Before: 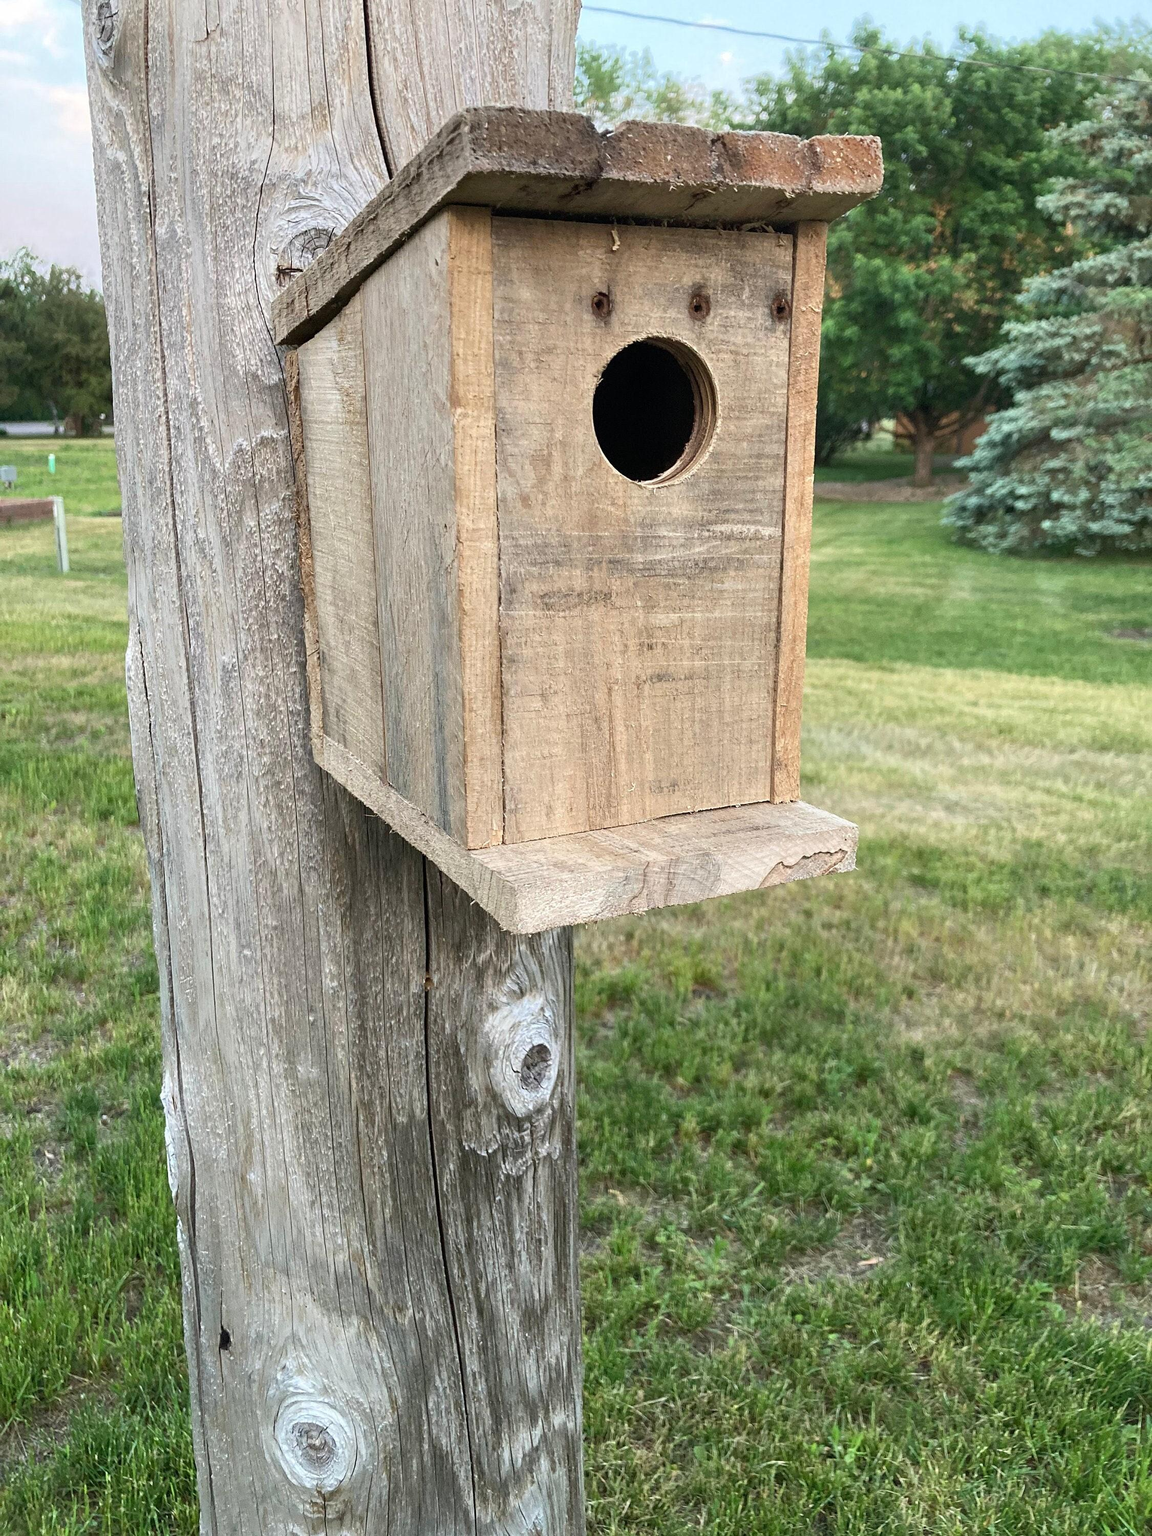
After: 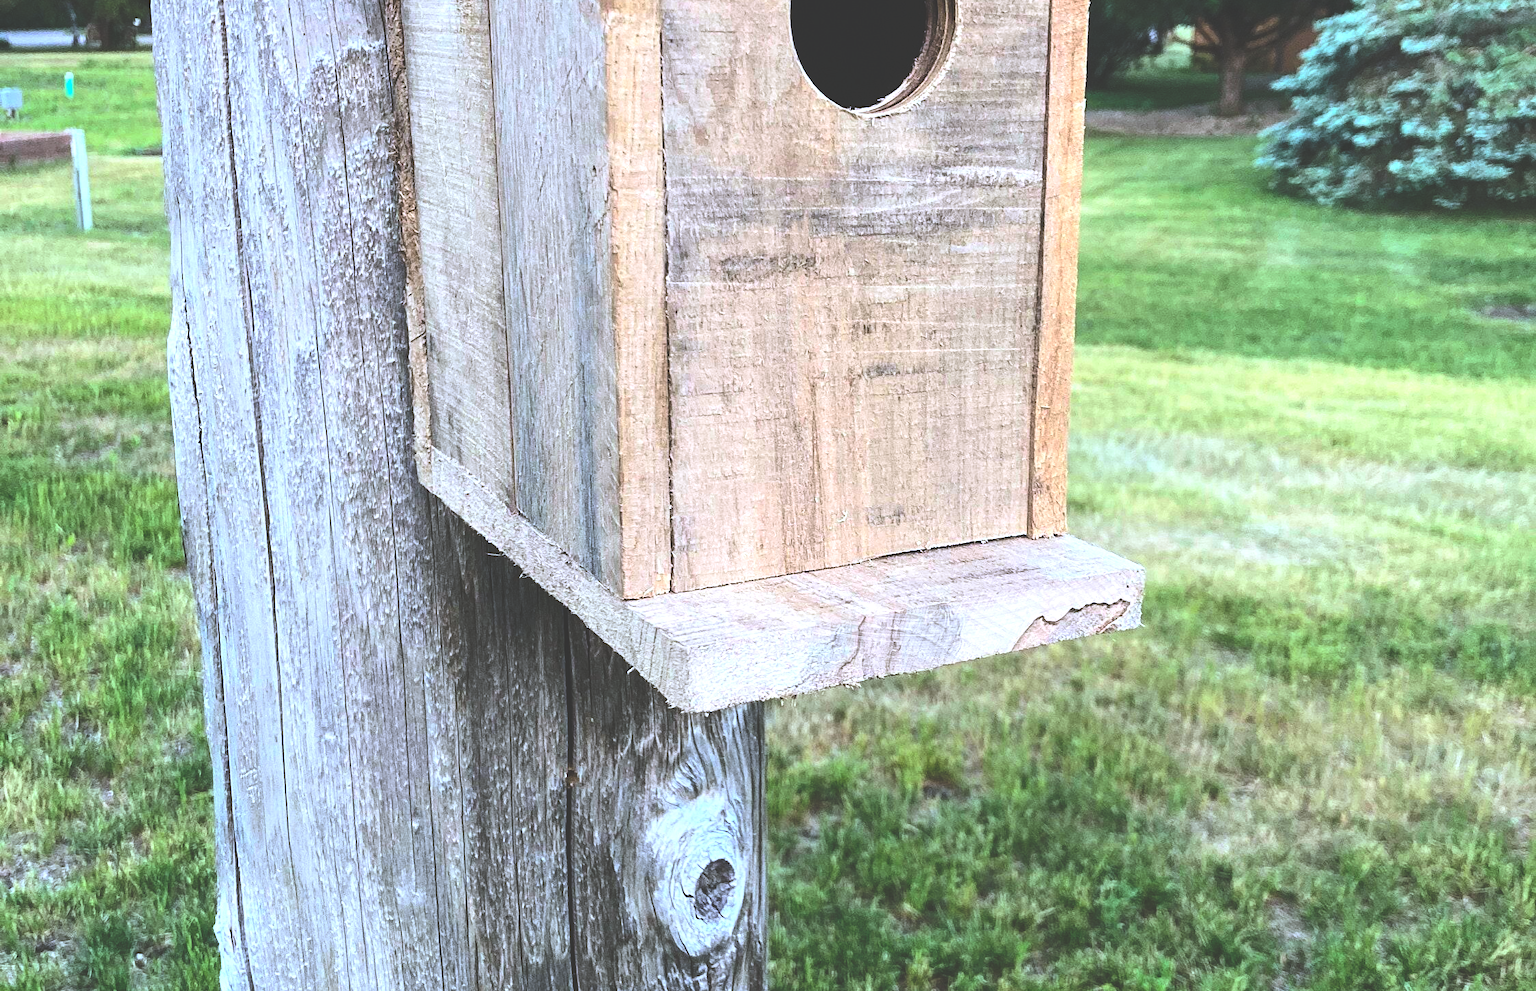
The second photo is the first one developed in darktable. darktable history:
contrast brightness saturation: contrast 0.2, brightness 0.16, saturation 0.22
white balance: red 0.948, green 1.02, blue 1.176
crop and rotate: top 26.056%, bottom 25.543%
rgb curve: curves: ch0 [(0, 0.186) (0.314, 0.284) (0.775, 0.708) (1, 1)], compensate middle gray true, preserve colors none
tone equalizer: -8 EV -0.417 EV, -7 EV -0.389 EV, -6 EV -0.333 EV, -5 EV -0.222 EV, -3 EV 0.222 EV, -2 EV 0.333 EV, -1 EV 0.389 EV, +0 EV 0.417 EV, edges refinement/feathering 500, mask exposure compensation -1.57 EV, preserve details no
exposure: compensate highlight preservation false
